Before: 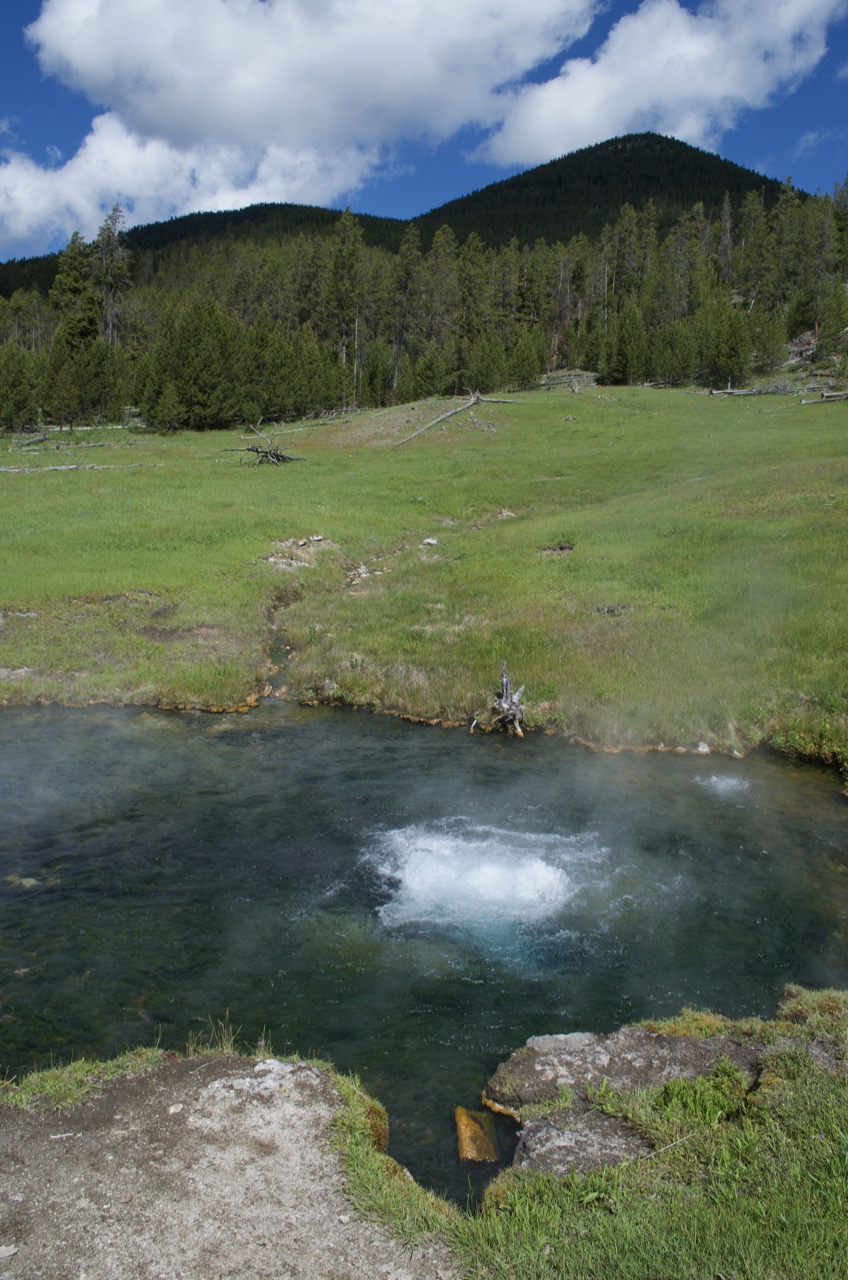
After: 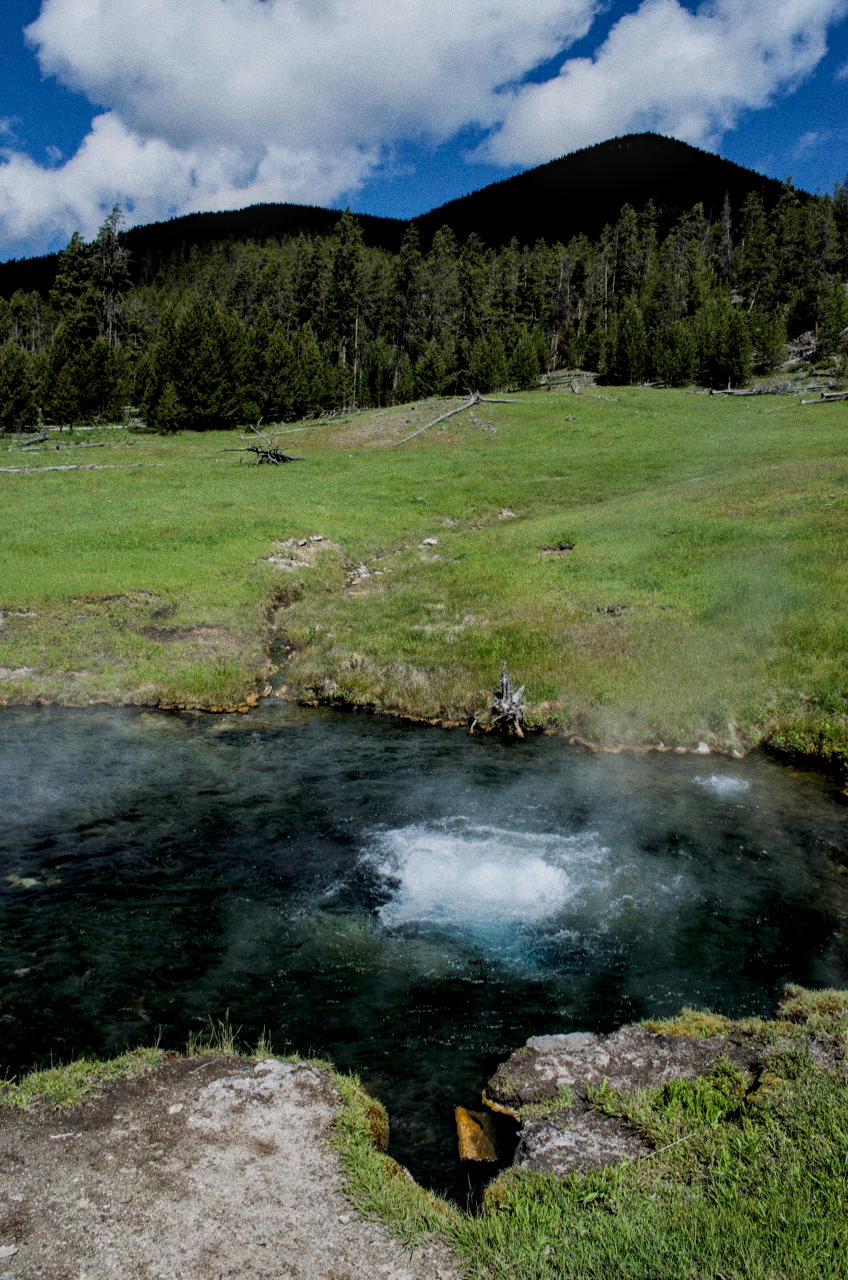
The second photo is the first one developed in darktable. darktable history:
exposure: black level correction 0.009, compensate highlight preservation false
local contrast: highlights 25%, detail 130%
grain: on, module defaults
filmic rgb: black relative exposure -5 EV, hardness 2.88, contrast 1.2
